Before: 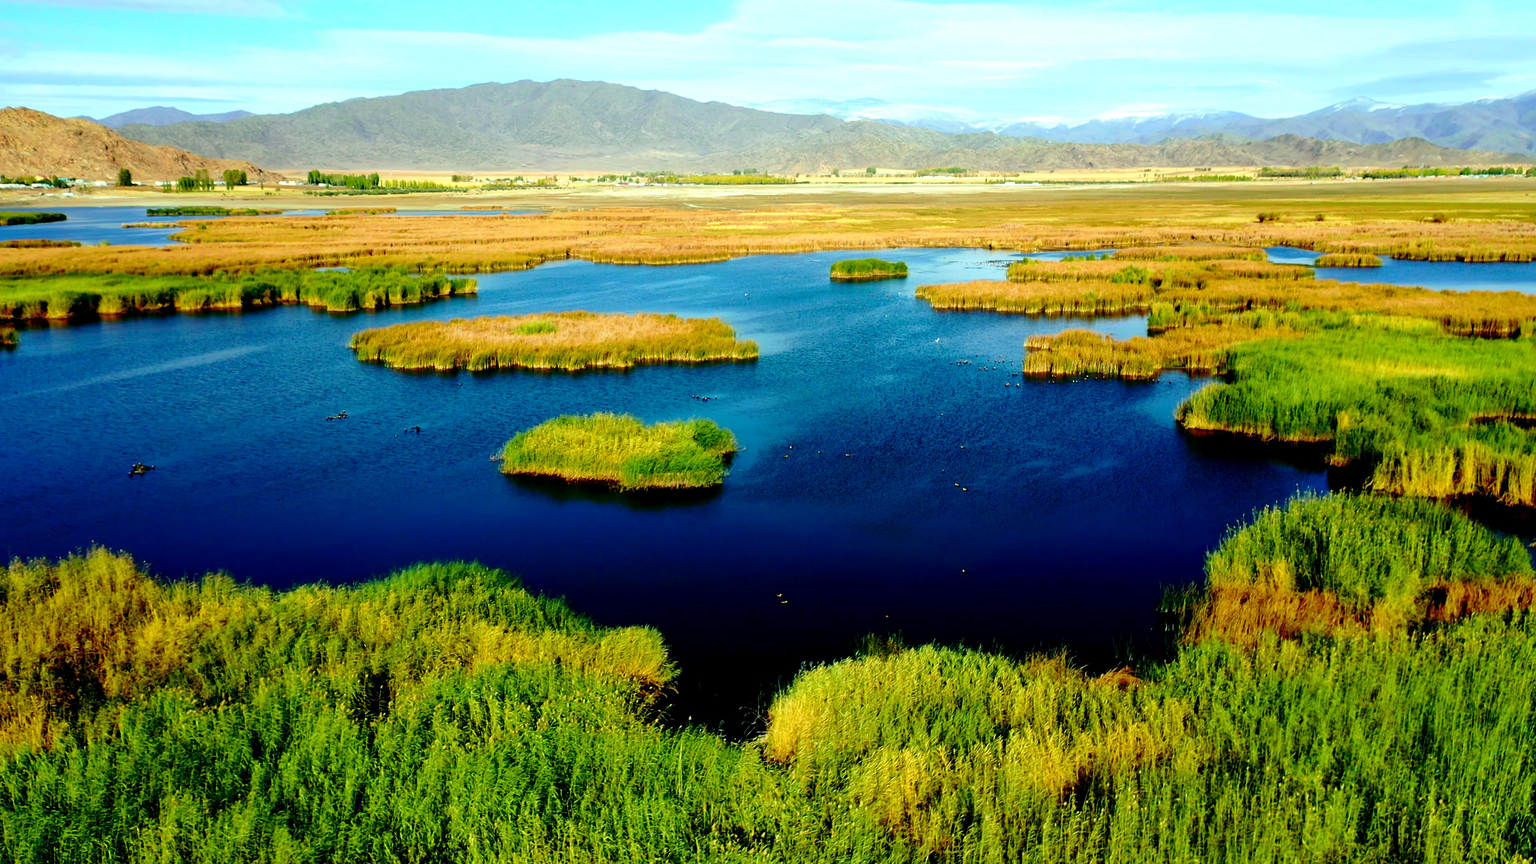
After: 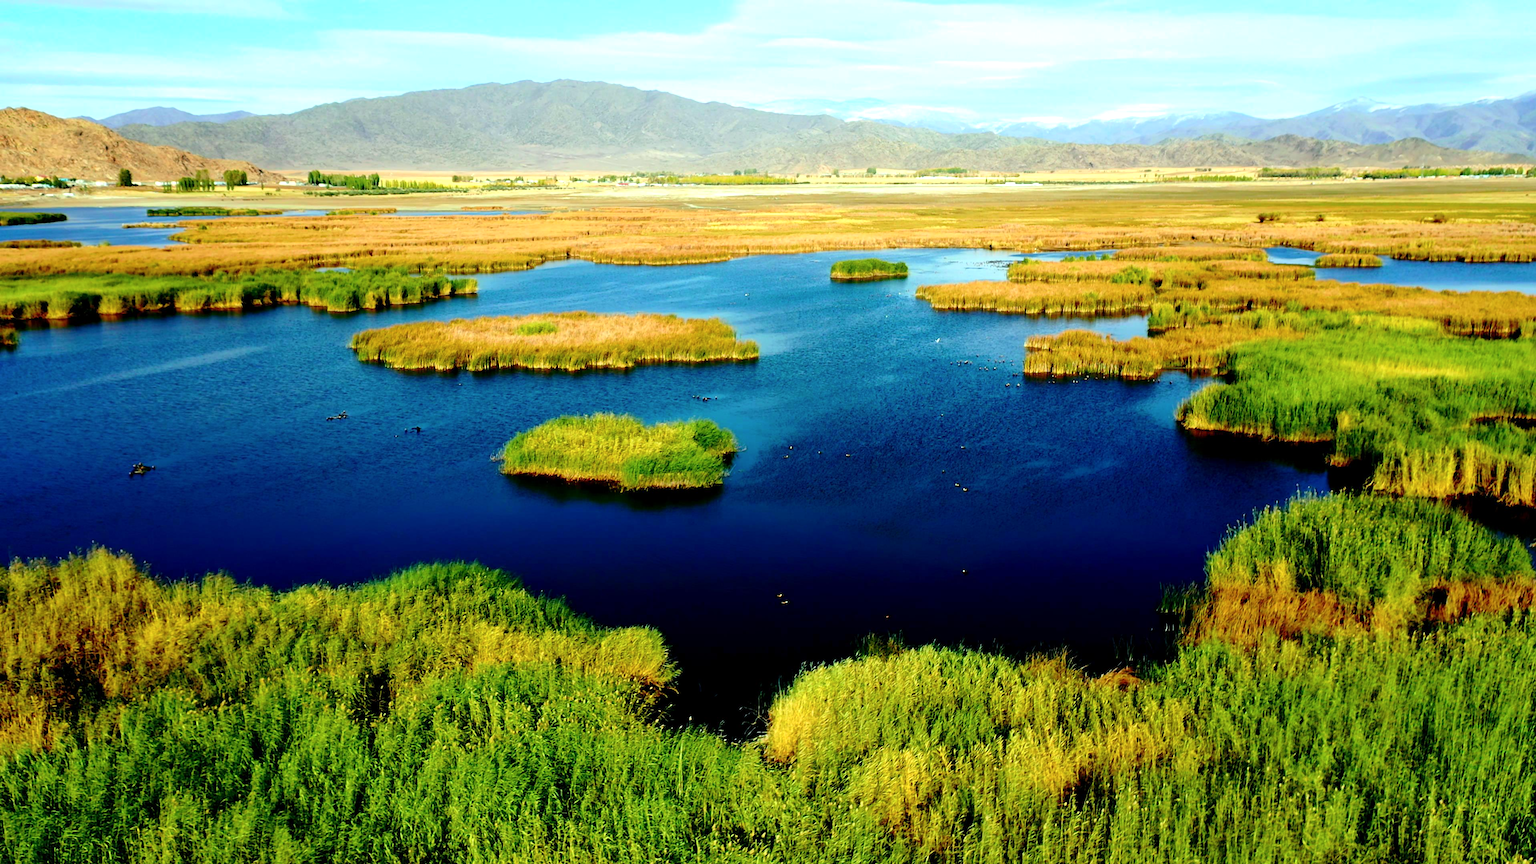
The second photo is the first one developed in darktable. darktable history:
shadows and highlights: shadows -13.15, white point adjustment 3.91, highlights 27.18, highlights color adjustment 89.81%
